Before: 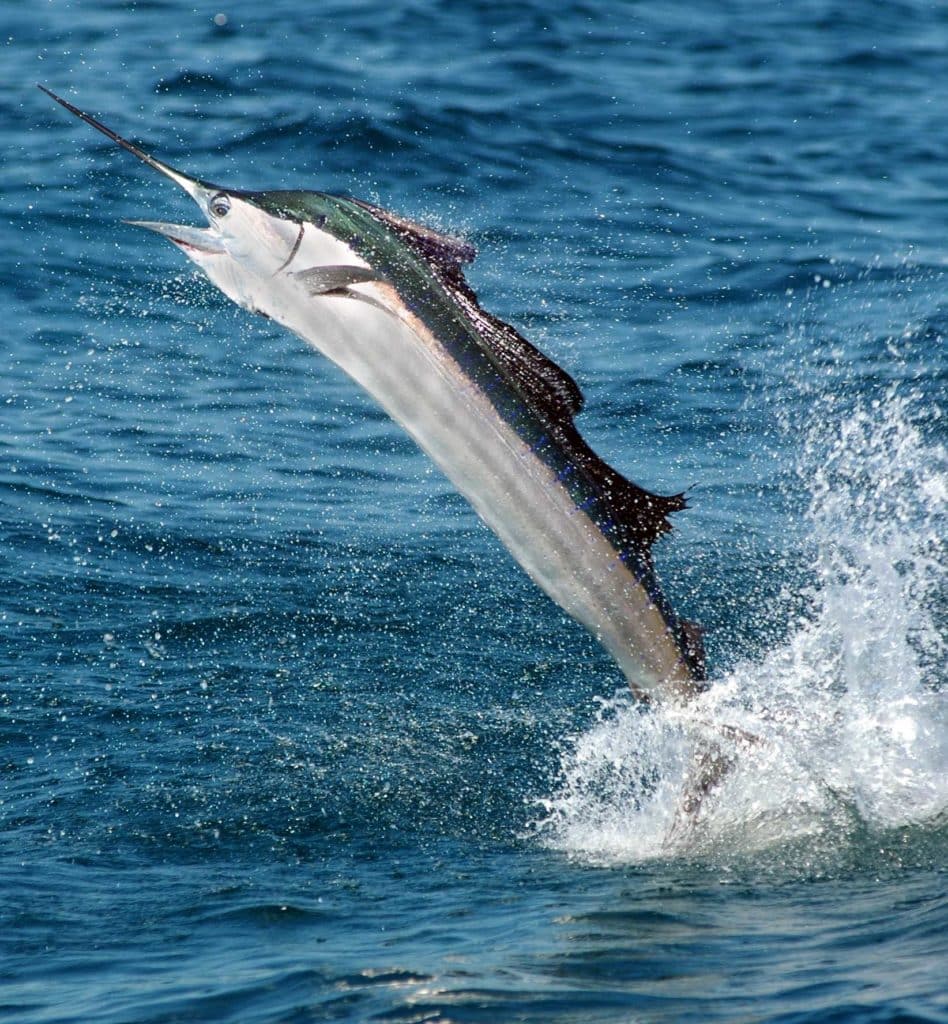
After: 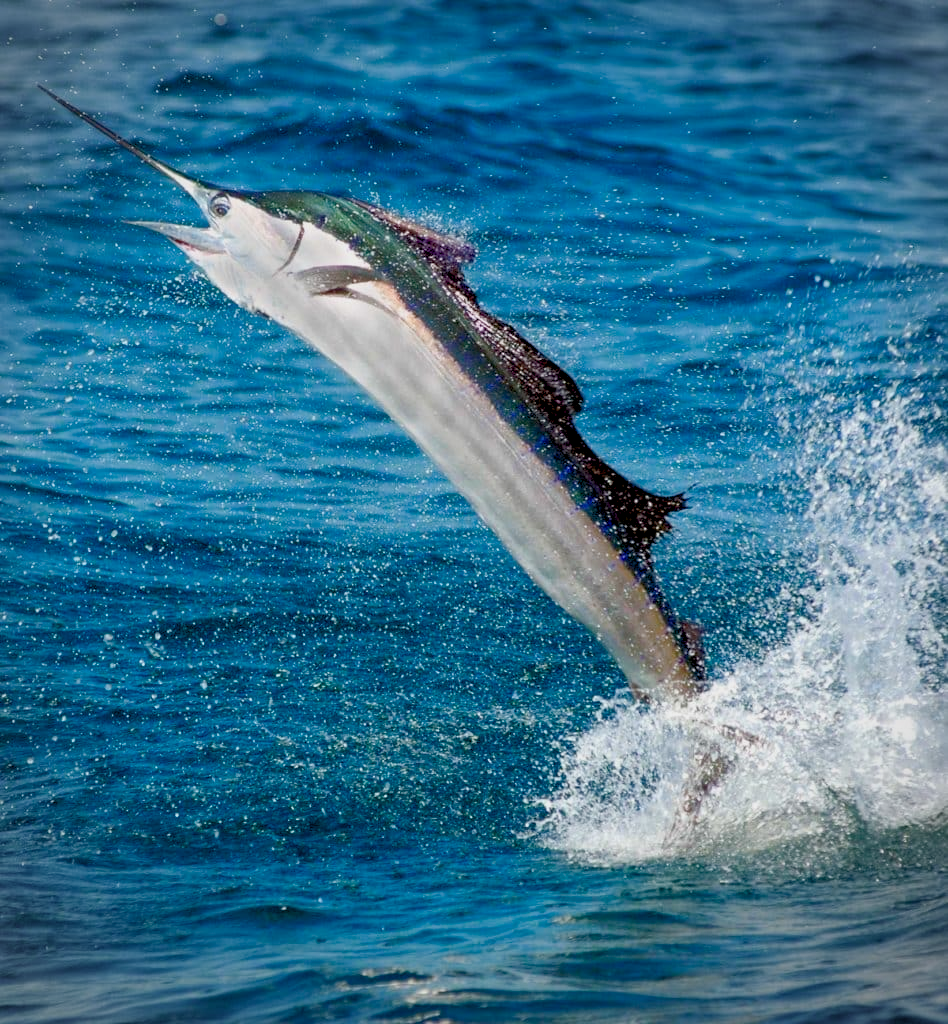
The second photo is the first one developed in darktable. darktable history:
vignetting: fall-off radius 45%, brightness -0.33
color balance rgb: global offset › luminance -0.5%, perceptual saturation grading › highlights -17.77%, perceptual saturation grading › mid-tones 33.1%, perceptual saturation grading › shadows 50.52%, perceptual brilliance grading › highlights 10.8%, perceptual brilliance grading › shadows -10.8%, global vibrance 24.22%, contrast -25%
